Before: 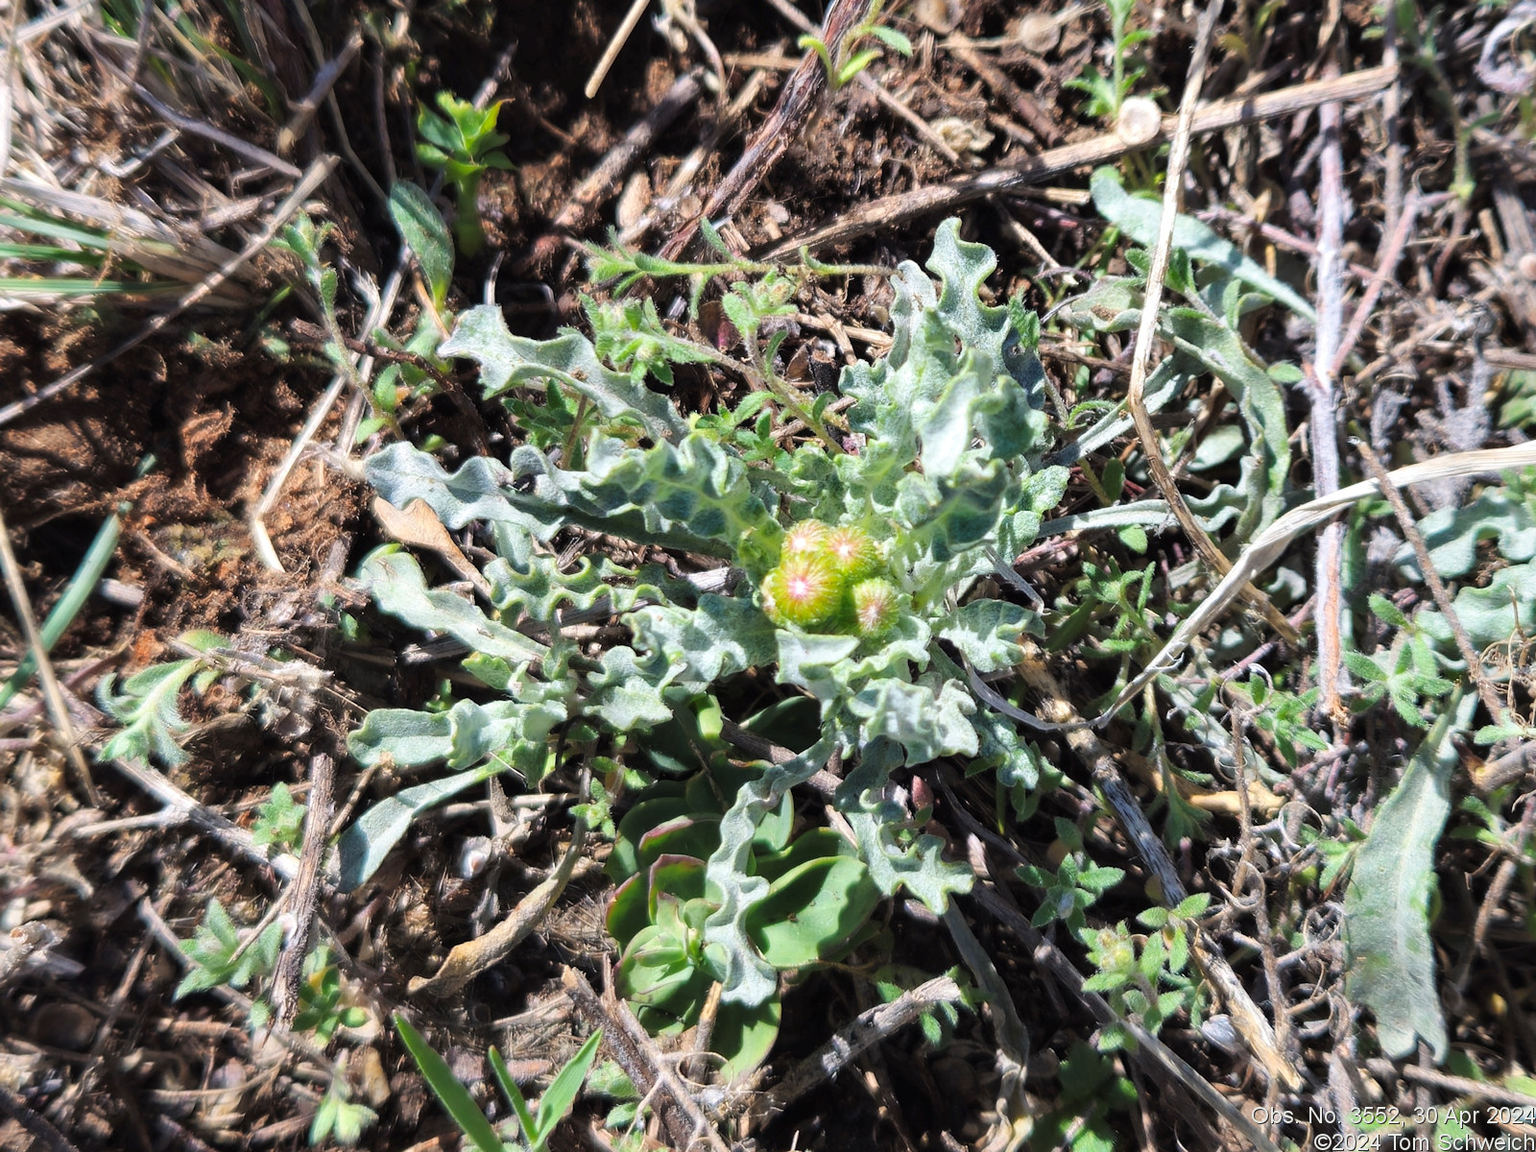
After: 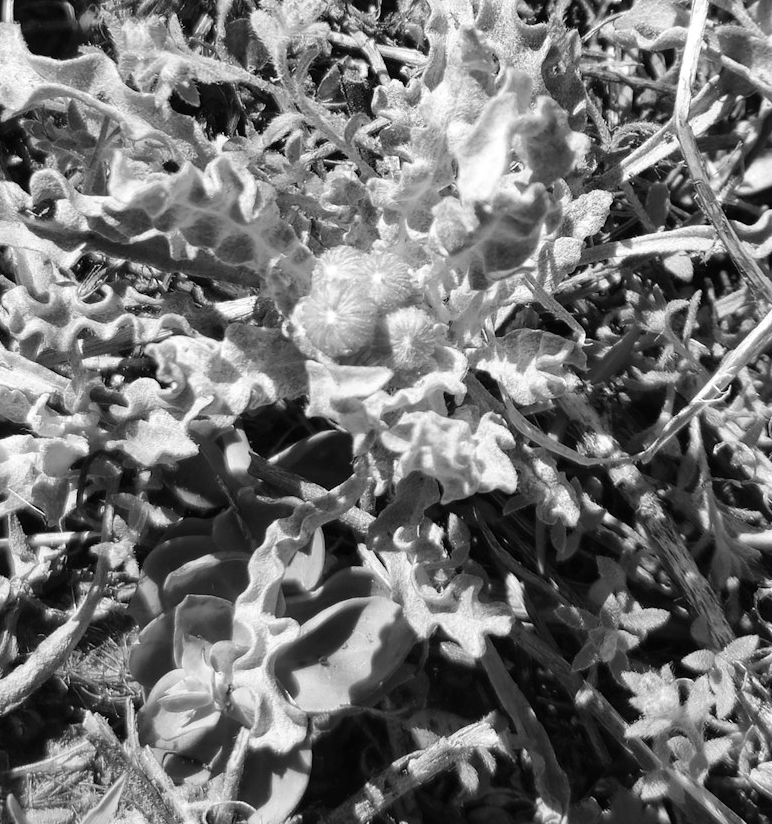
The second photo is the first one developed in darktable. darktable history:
crop: left 31.379%, top 24.658%, right 20.326%, bottom 6.628%
color contrast: green-magenta contrast 0, blue-yellow contrast 0
